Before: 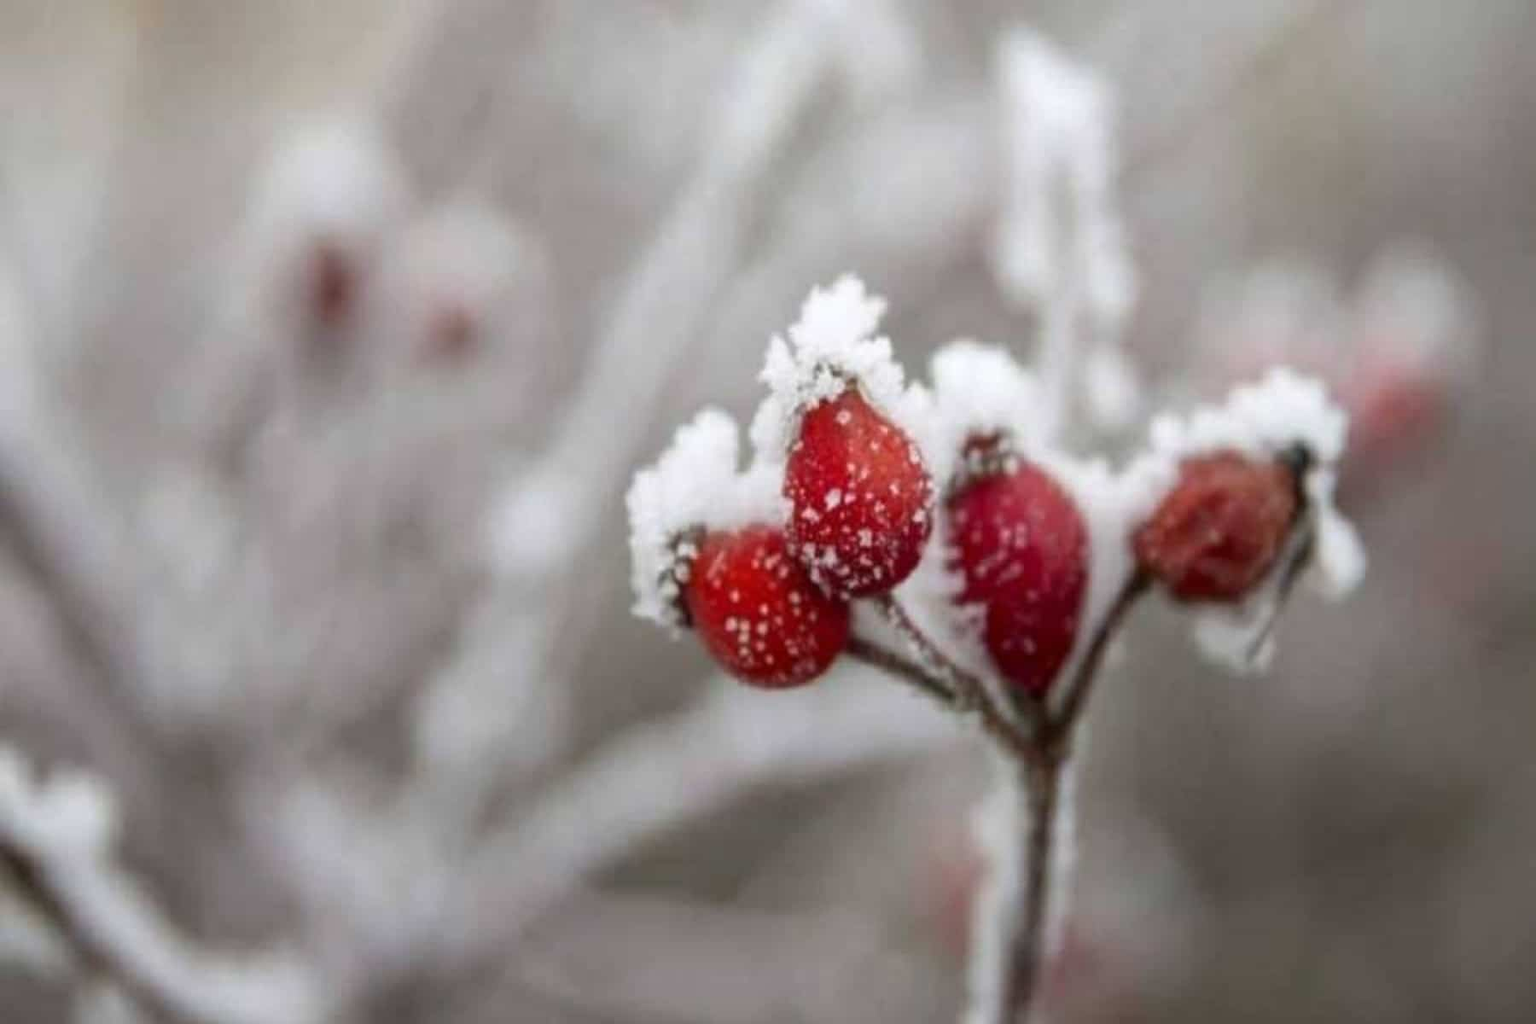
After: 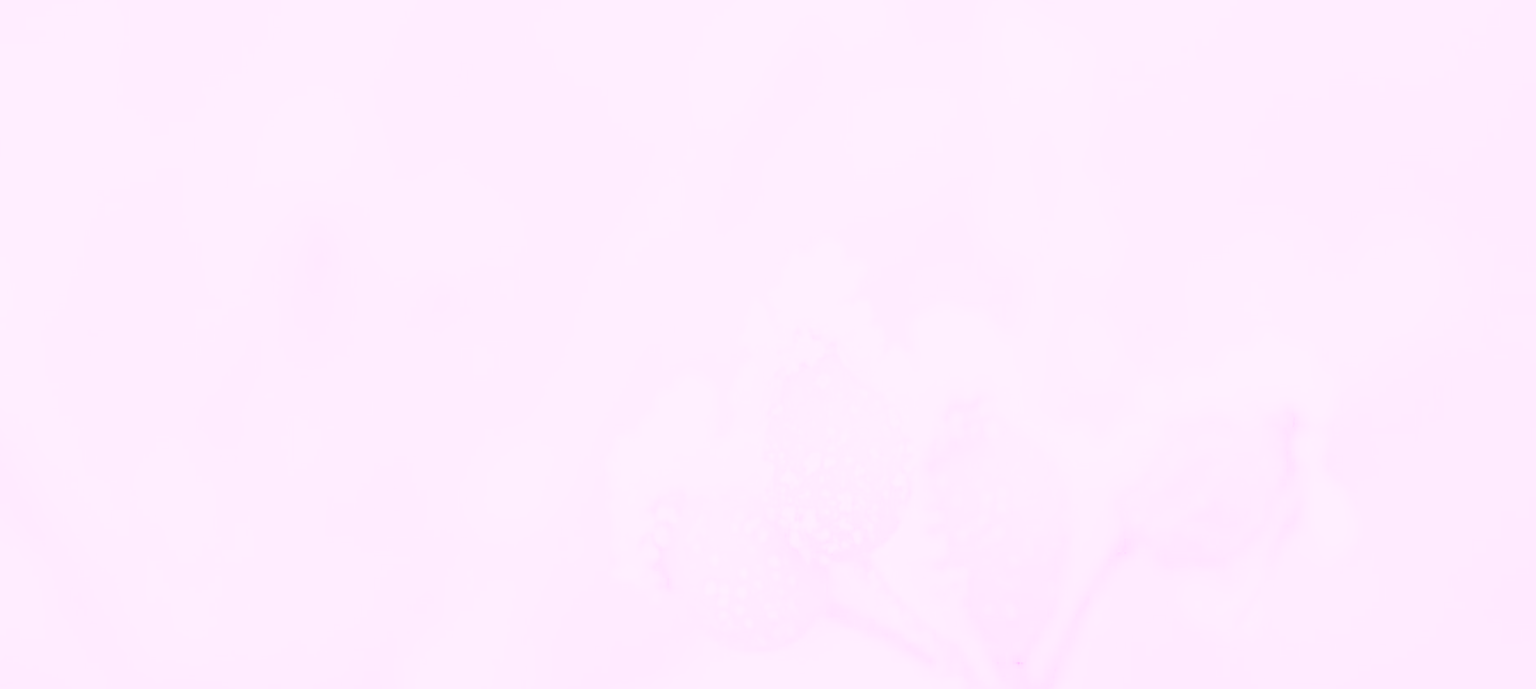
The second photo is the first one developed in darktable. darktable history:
crop and rotate: top 4.848%, bottom 29.503%
exposure: black level correction 0, exposure 1.173 EV, compensate exposure bias true, compensate highlight preservation false
sharpen: radius 1.4, amount 1.25, threshold 0.7
rotate and perspective: lens shift (horizontal) -0.055, automatic cropping off
colorize: hue 331.2°, saturation 69%, source mix 30.28%, lightness 69.02%, version 1
local contrast: on, module defaults
white balance: red 8, blue 8
rgb curve: curves: ch0 [(0, 0) (0.21, 0.15) (0.24, 0.21) (0.5, 0.75) (0.75, 0.96) (0.89, 0.99) (1, 1)]; ch1 [(0, 0.02) (0.21, 0.13) (0.25, 0.2) (0.5, 0.67) (0.75, 0.9) (0.89, 0.97) (1, 1)]; ch2 [(0, 0.02) (0.21, 0.13) (0.25, 0.2) (0.5, 0.67) (0.75, 0.9) (0.89, 0.97) (1, 1)], compensate middle gray true
